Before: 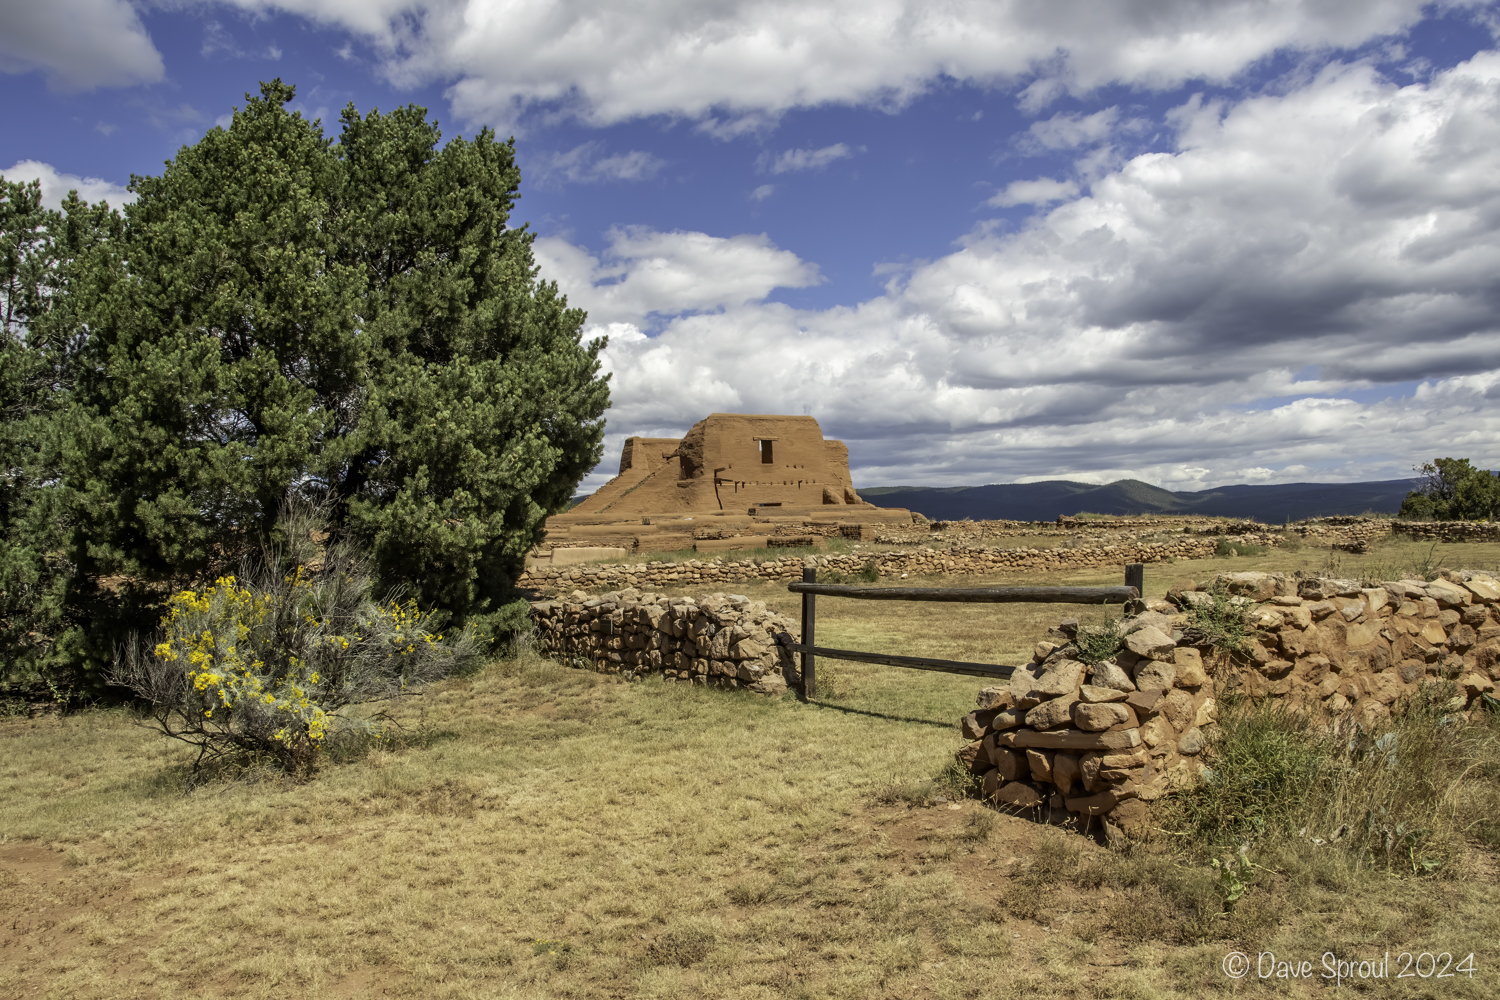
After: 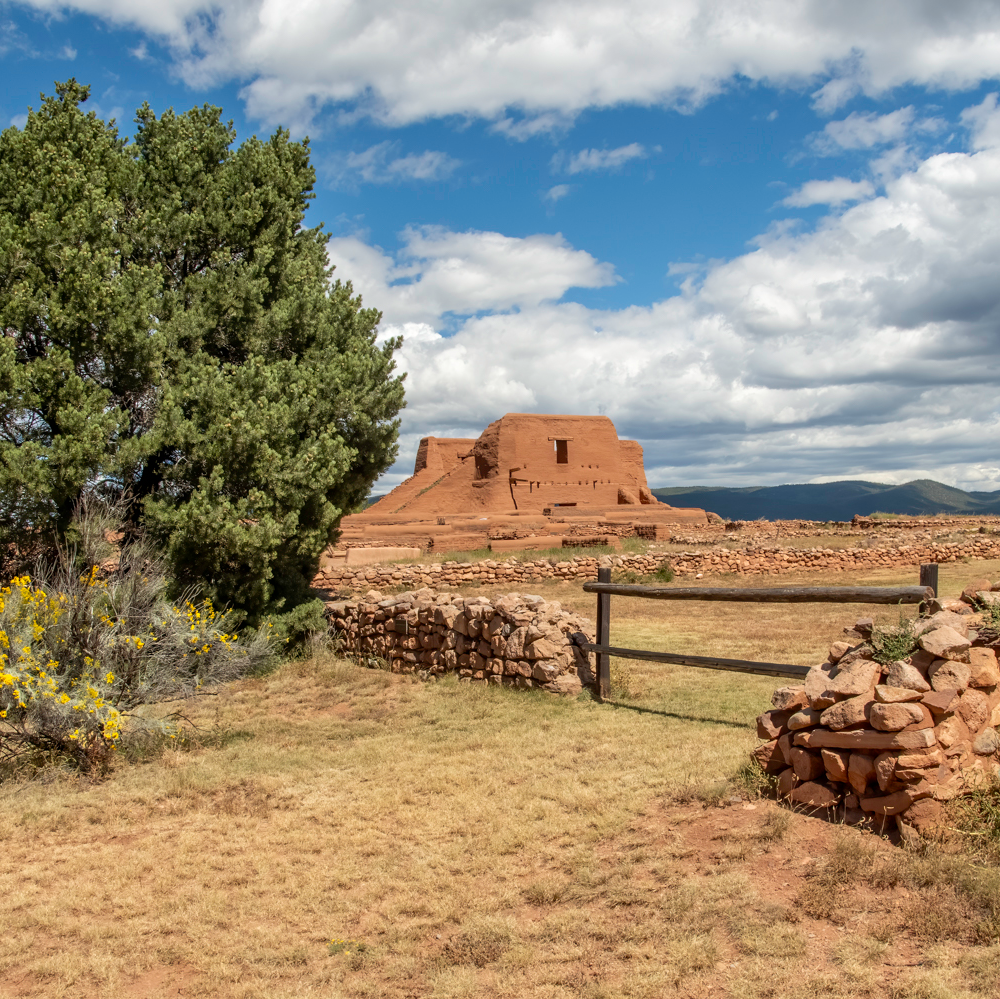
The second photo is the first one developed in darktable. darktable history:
crop and rotate: left 13.682%, right 19.614%
